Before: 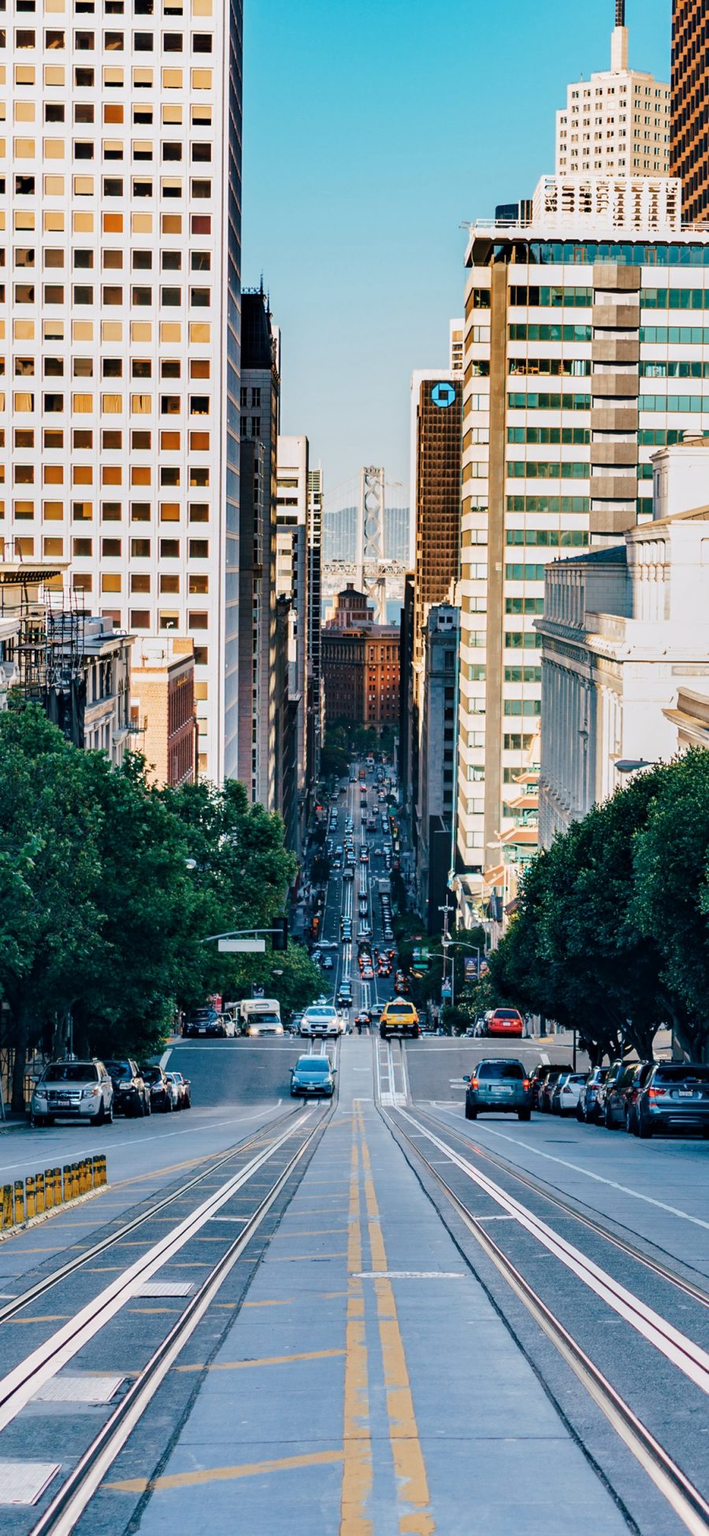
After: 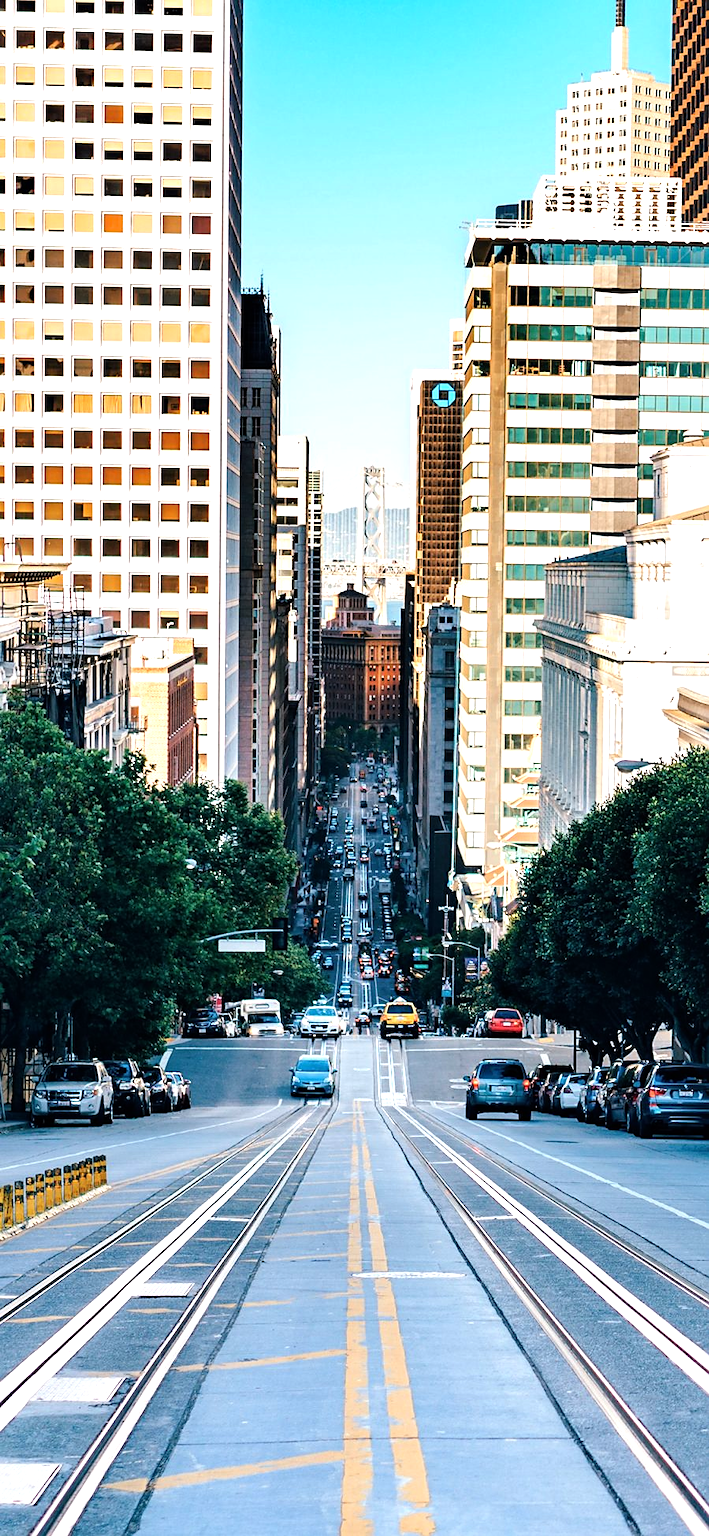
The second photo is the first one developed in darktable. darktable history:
sharpen: radius 1.55, amount 0.376, threshold 1.145
tone equalizer: -8 EV -0.757 EV, -7 EV -0.732 EV, -6 EV -0.616 EV, -5 EV -0.379 EV, -3 EV 0.372 EV, -2 EV 0.6 EV, -1 EV 0.68 EV, +0 EV 0.764 EV
